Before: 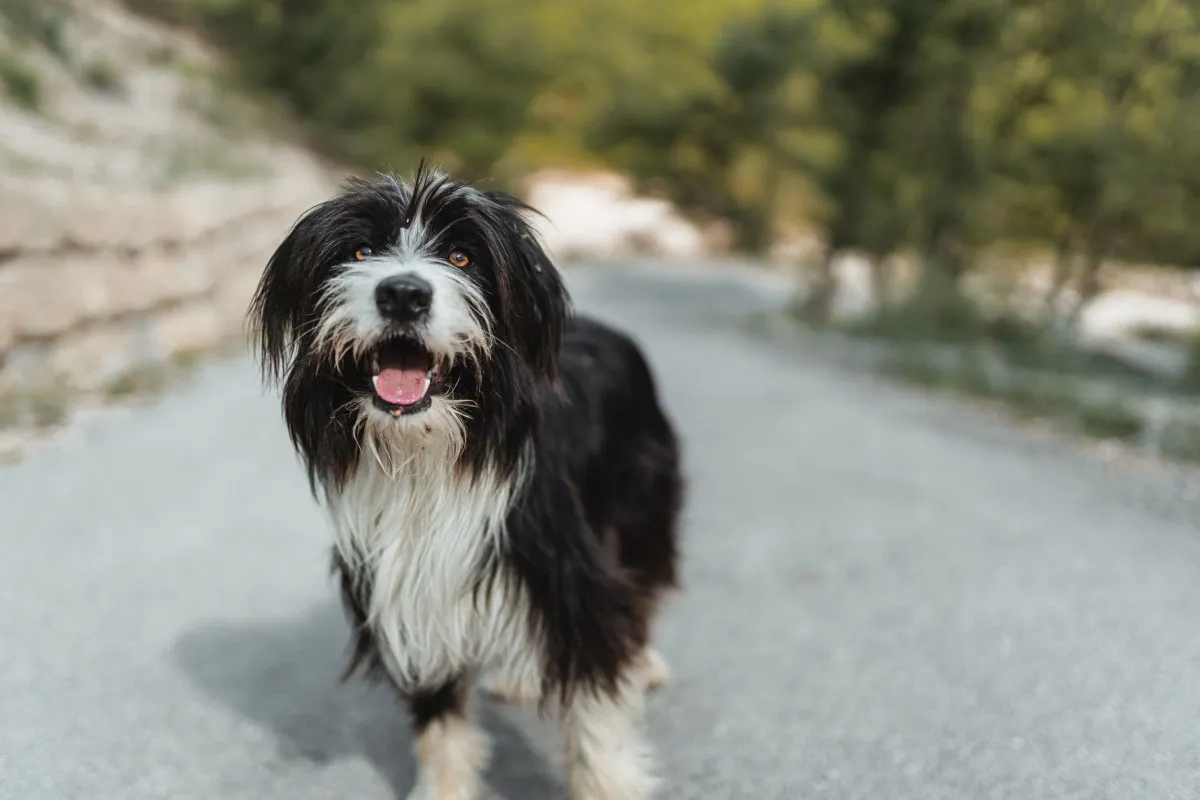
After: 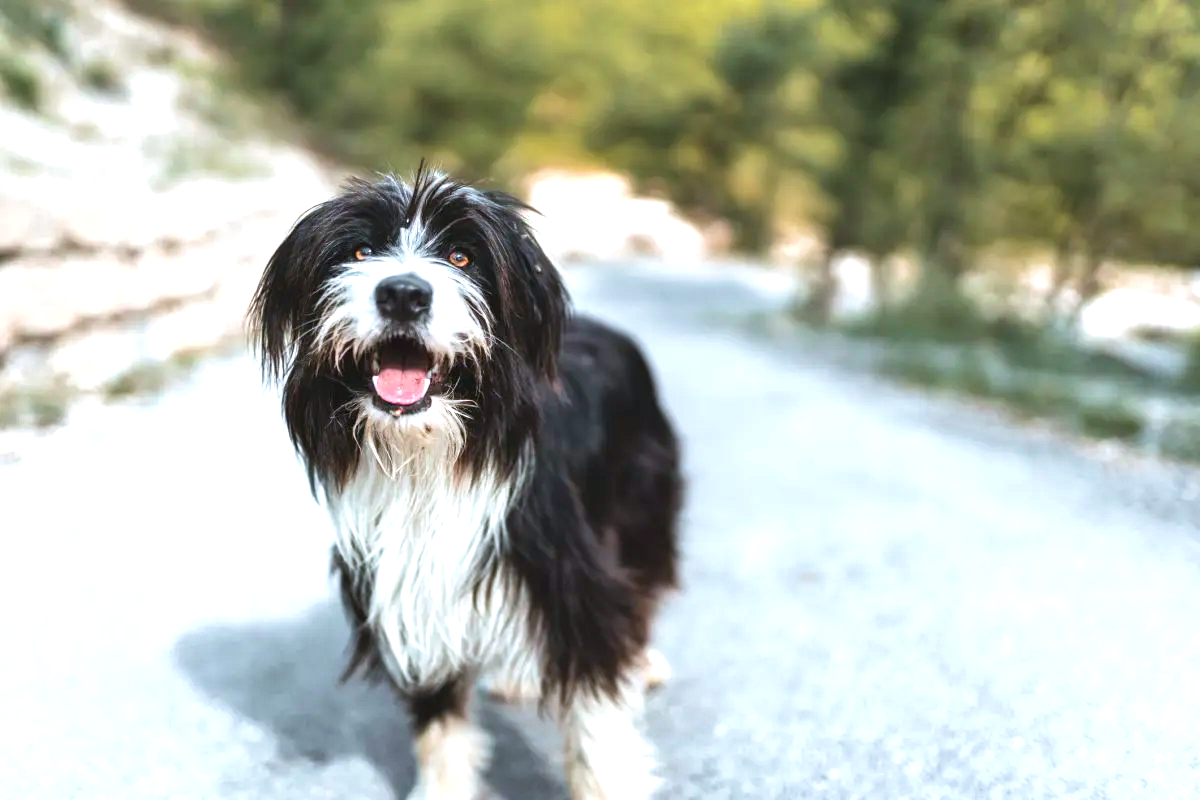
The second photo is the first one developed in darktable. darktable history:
color correction: highlights a* -0.772, highlights b* -8.92
shadows and highlights: shadows -88.03, highlights -35.45, shadows color adjustment 99.15%, highlights color adjustment 0%, soften with gaussian
exposure: exposure 1.089 EV, compensate highlight preservation false
velvia: on, module defaults
